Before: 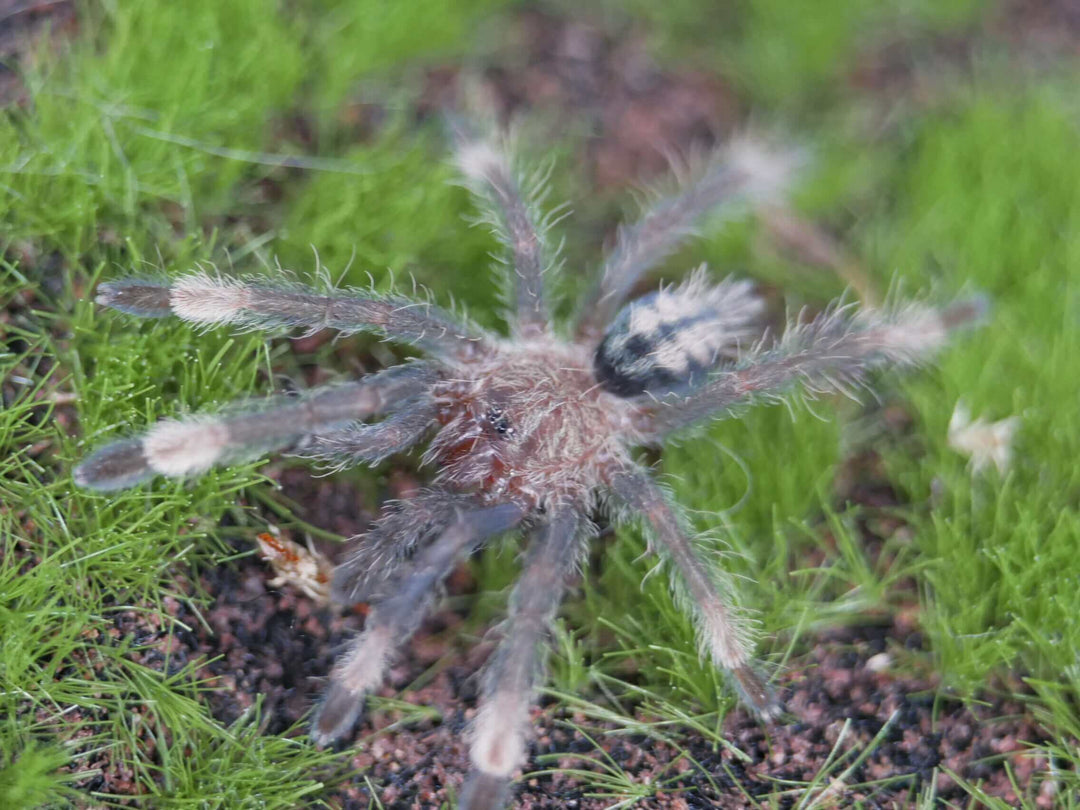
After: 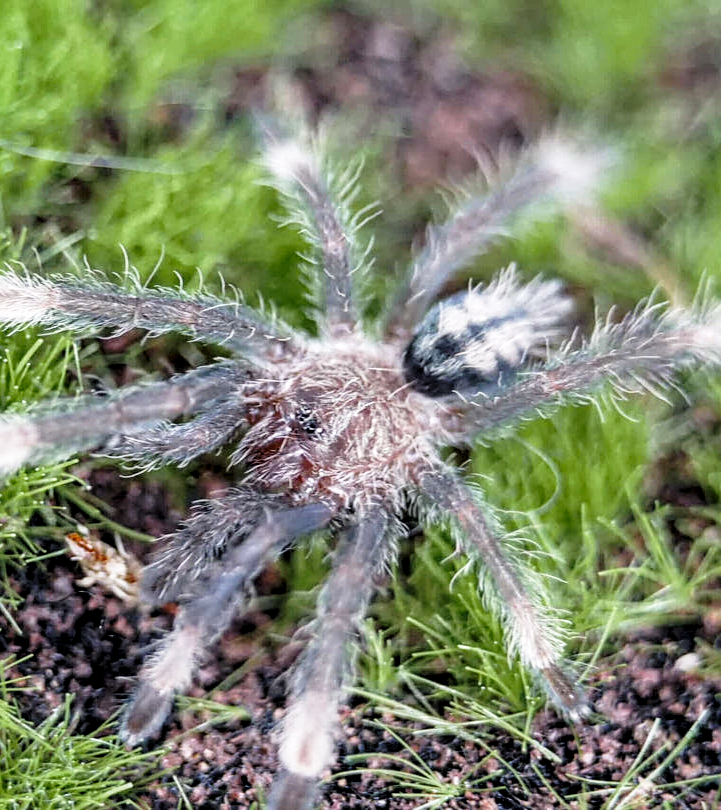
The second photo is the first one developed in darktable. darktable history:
base curve: curves: ch0 [(0, 0) (0.028, 0.03) (0.121, 0.232) (0.46, 0.748) (0.859, 0.968) (1, 1)], preserve colors none
crop and rotate: left 17.732%, right 15.423%
sharpen: on, module defaults
local contrast: detail 130%
velvia: strength 6%
shadows and highlights: soften with gaussian
levels: levels [0.116, 0.574, 1]
